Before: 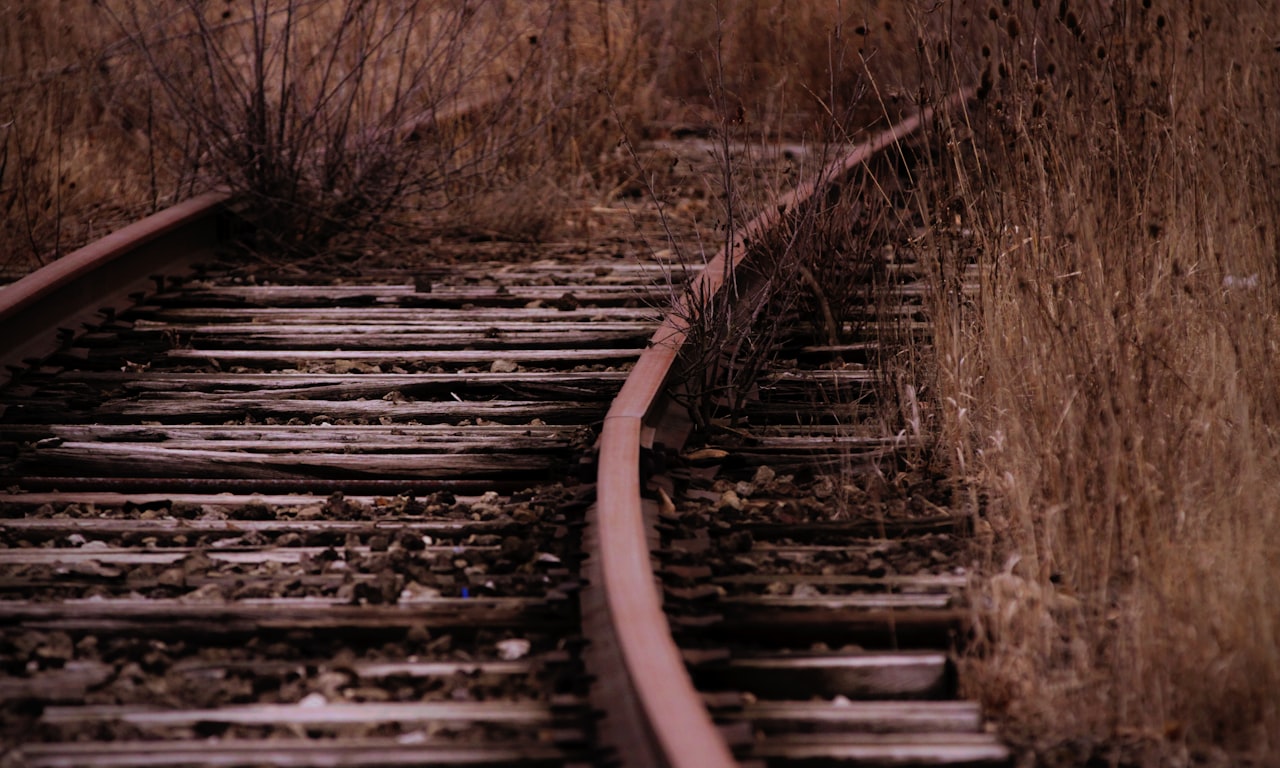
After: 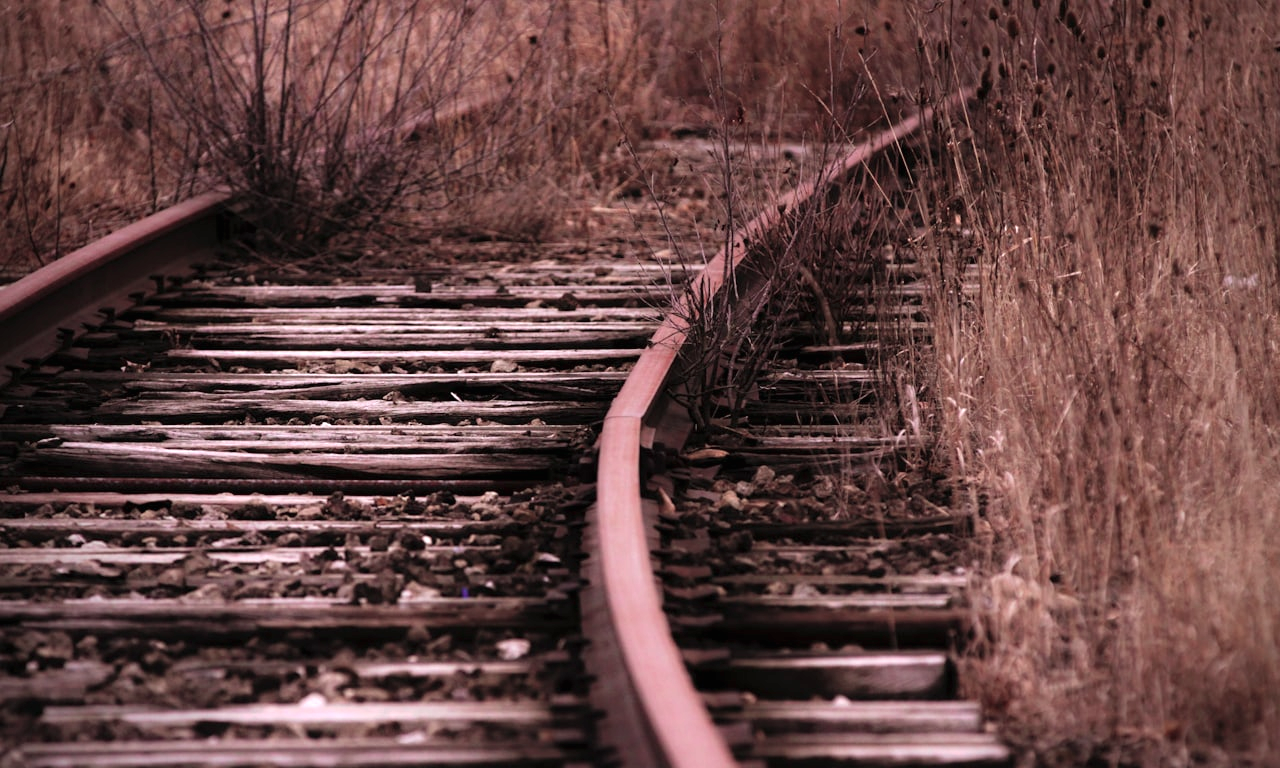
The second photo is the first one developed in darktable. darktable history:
exposure: black level correction 0, exposure 1 EV, compensate exposure bias true, compensate highlight preservation false
color contrast: blue-yellow contrast 0.62
